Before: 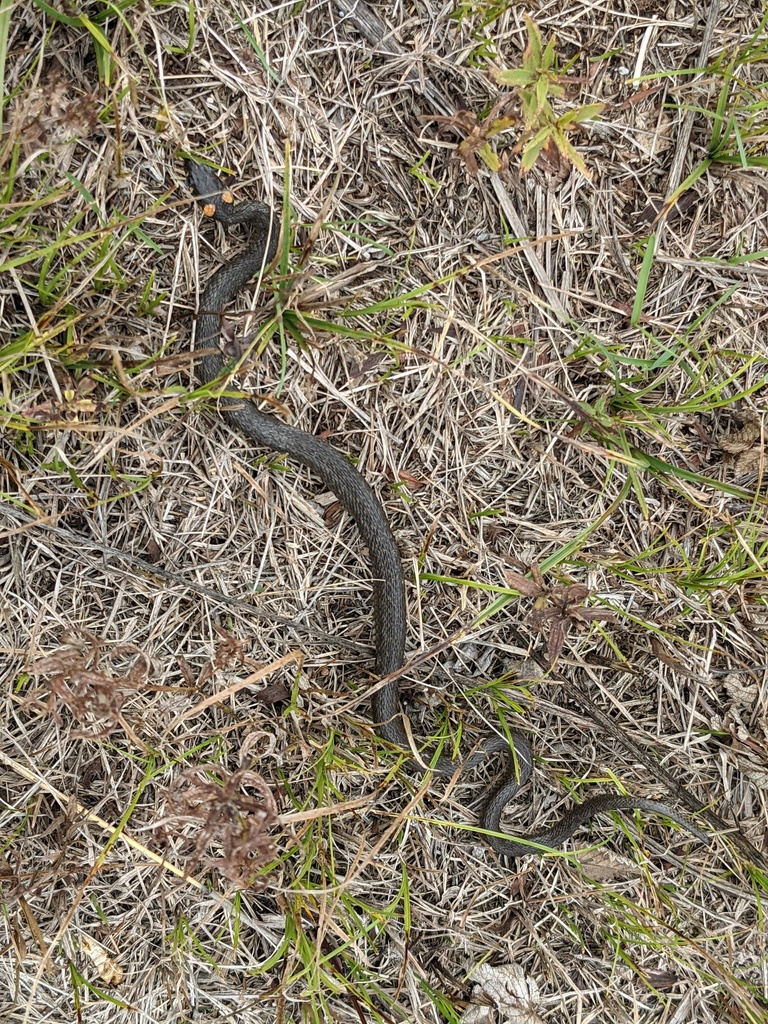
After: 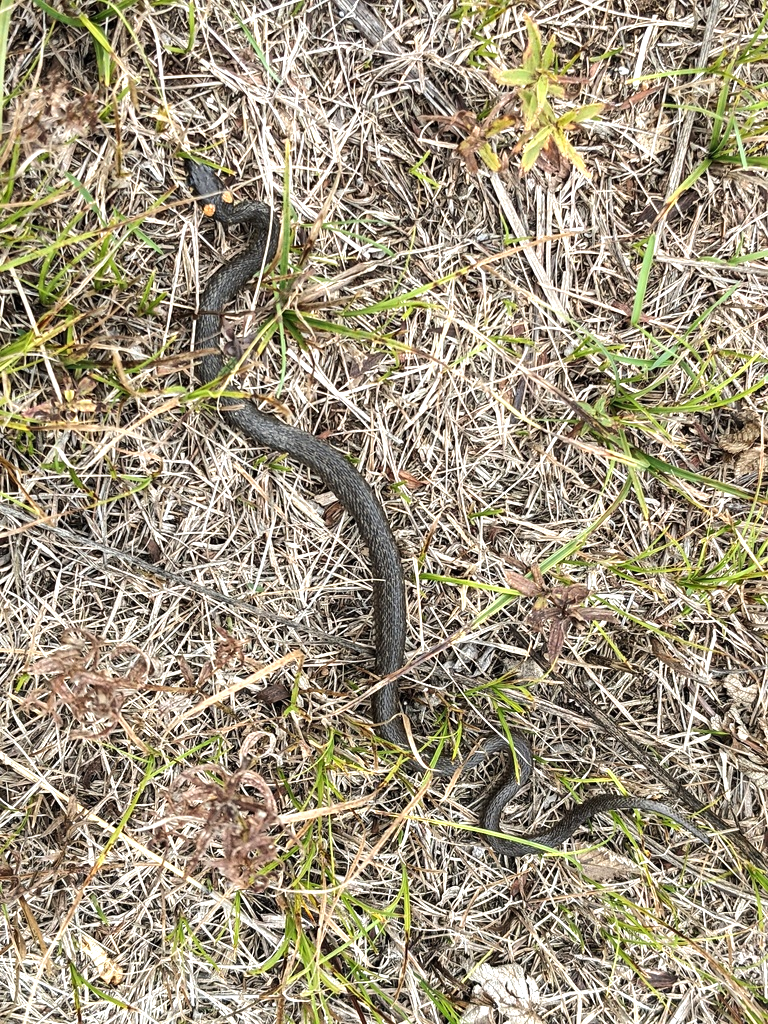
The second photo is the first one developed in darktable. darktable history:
tone equalizer: -8 EV -0.433 EV, -7 EV -0.418 EV, -6 EV -0.317 EV, -5 EV -0.245 EV, -3 EV 0.244 EV, -2 EV 0.314 EV, -1 EV 0.403 EV, +0 EV 0.446 EV, edges refinement/feathering 500, mask exposure compensation -1.57 EV, preserve details no
exposure: black level correction 0, exposure 0.393 EV, compensate highlight preservation false
